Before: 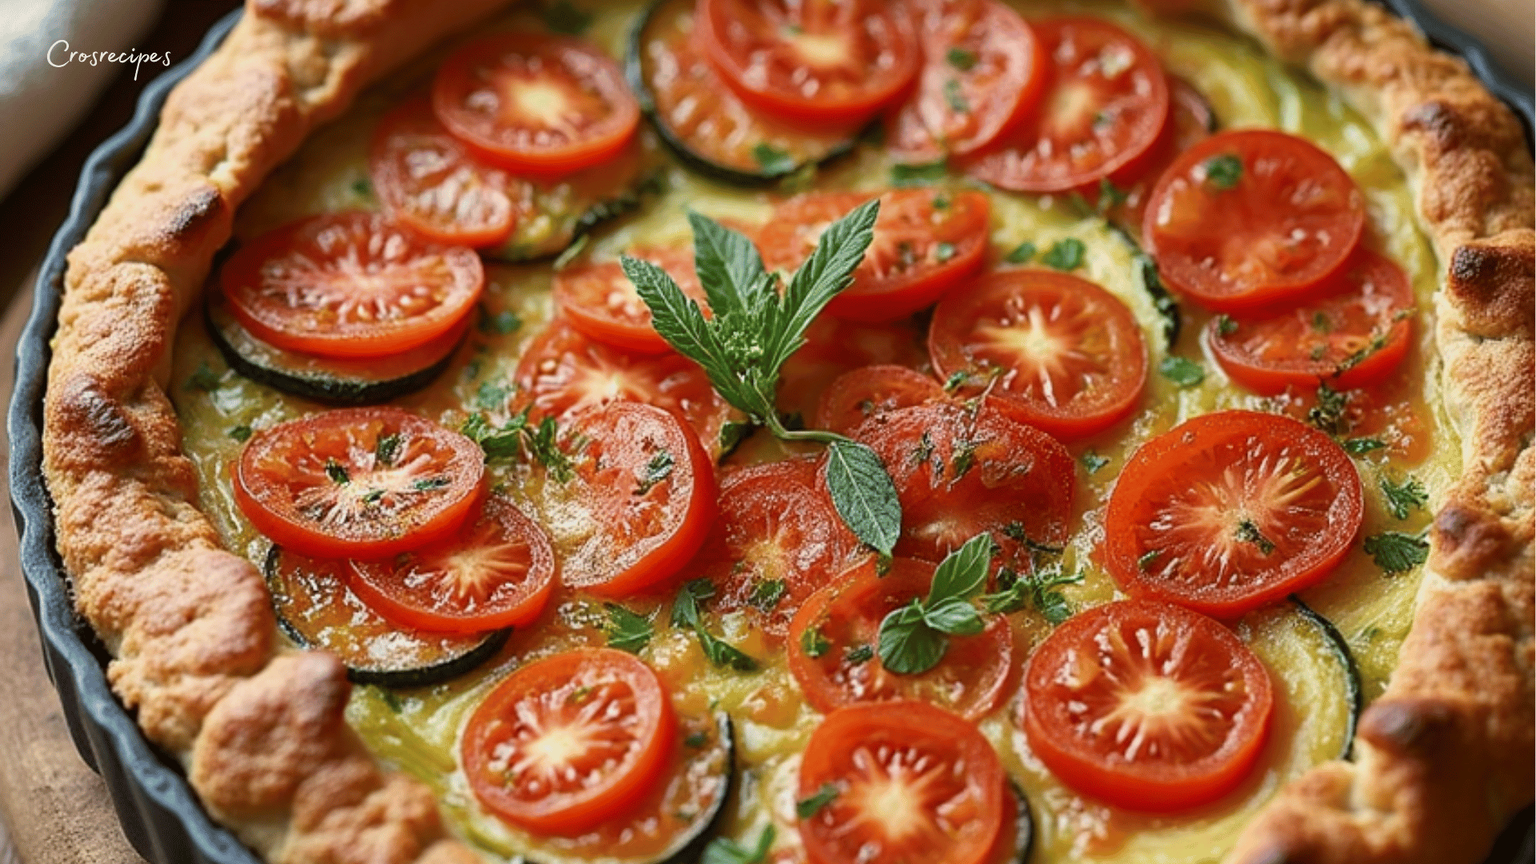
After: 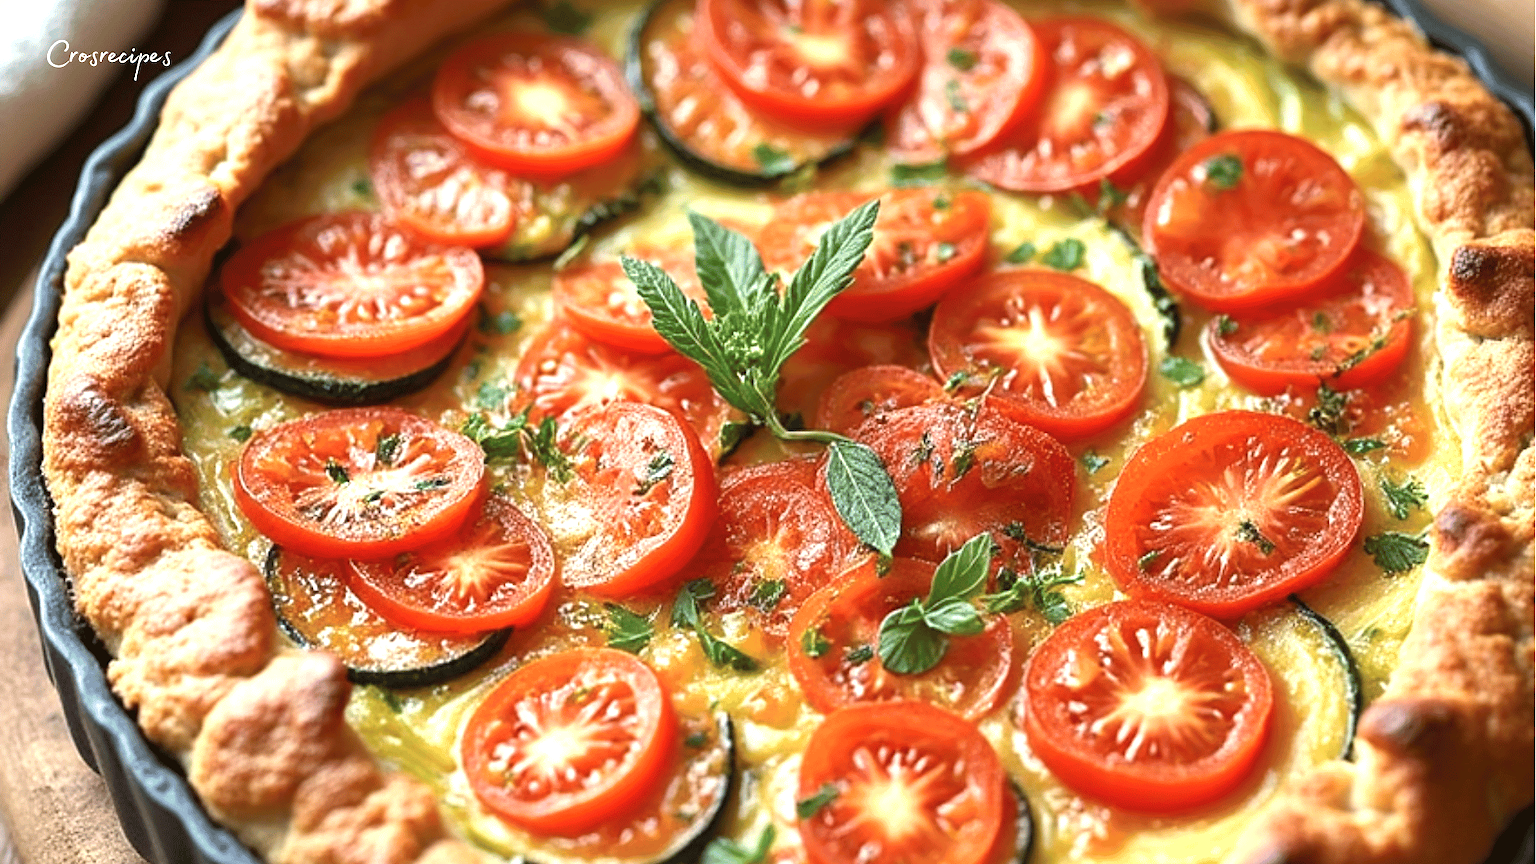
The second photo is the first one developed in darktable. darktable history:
exposure: black level correction 0, exposure 0.691 EV, compensate highlight preservation false
tone equalizer: on, module defaults
shadows and highlights: radius 46.52, white point adjustment 6.82, compress 79.23%, soften with gaussian
